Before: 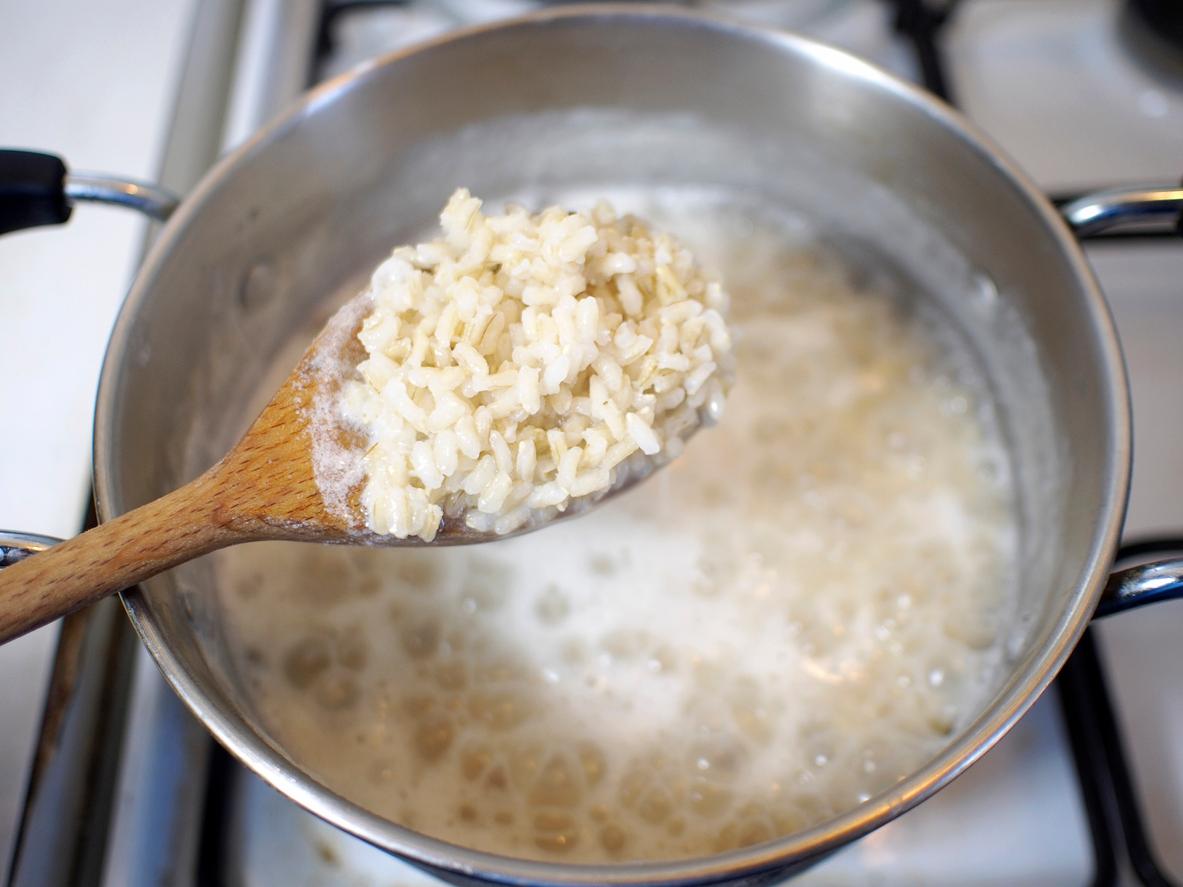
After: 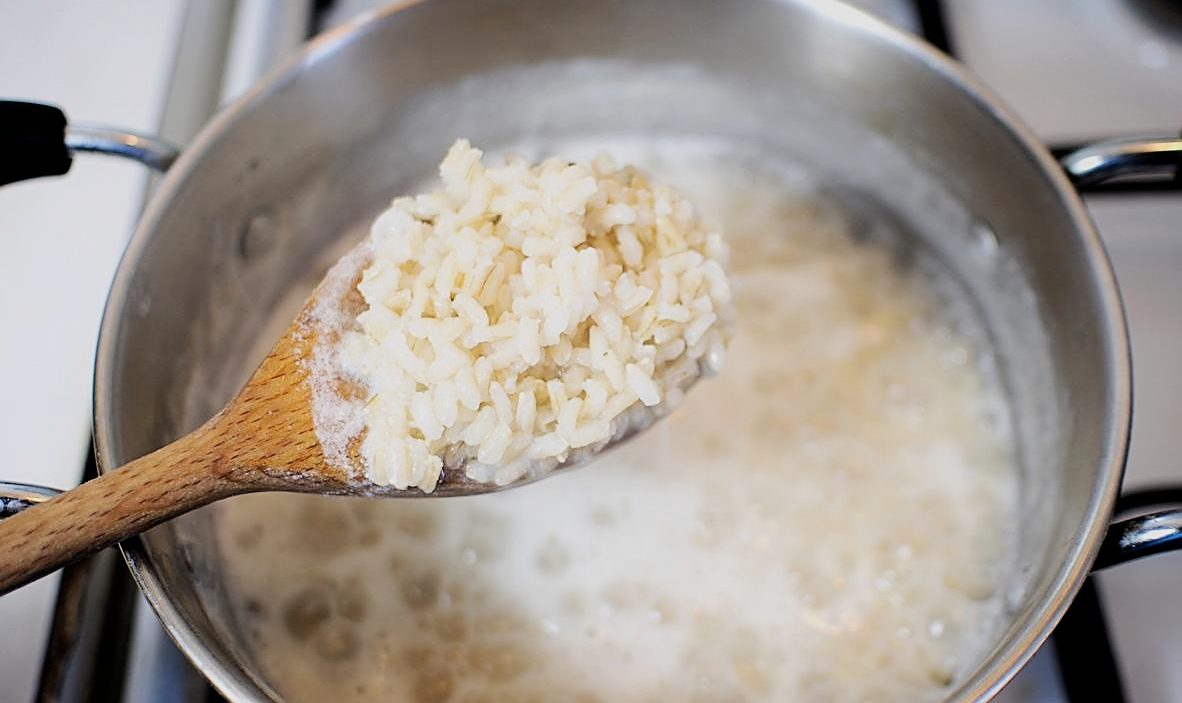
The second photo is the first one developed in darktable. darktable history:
crop and rotate: top 5.659%, bottom 14.991%
contrast equalizer: y [[0.5, 0.5, 0.472, 0.5, 0.5, 0.5], [0.5 ×6], [0.5 ×6], [0 ×6], [0 ×6]]
sharpen: on, module defaults
tone equalizer: on, module defaults
filmic rgb: black relative exposure -5.02 EV, white relative exposure 3.99 EV, hardness 2.88, contrast 1.301, highlights saturation mix -29.12%
